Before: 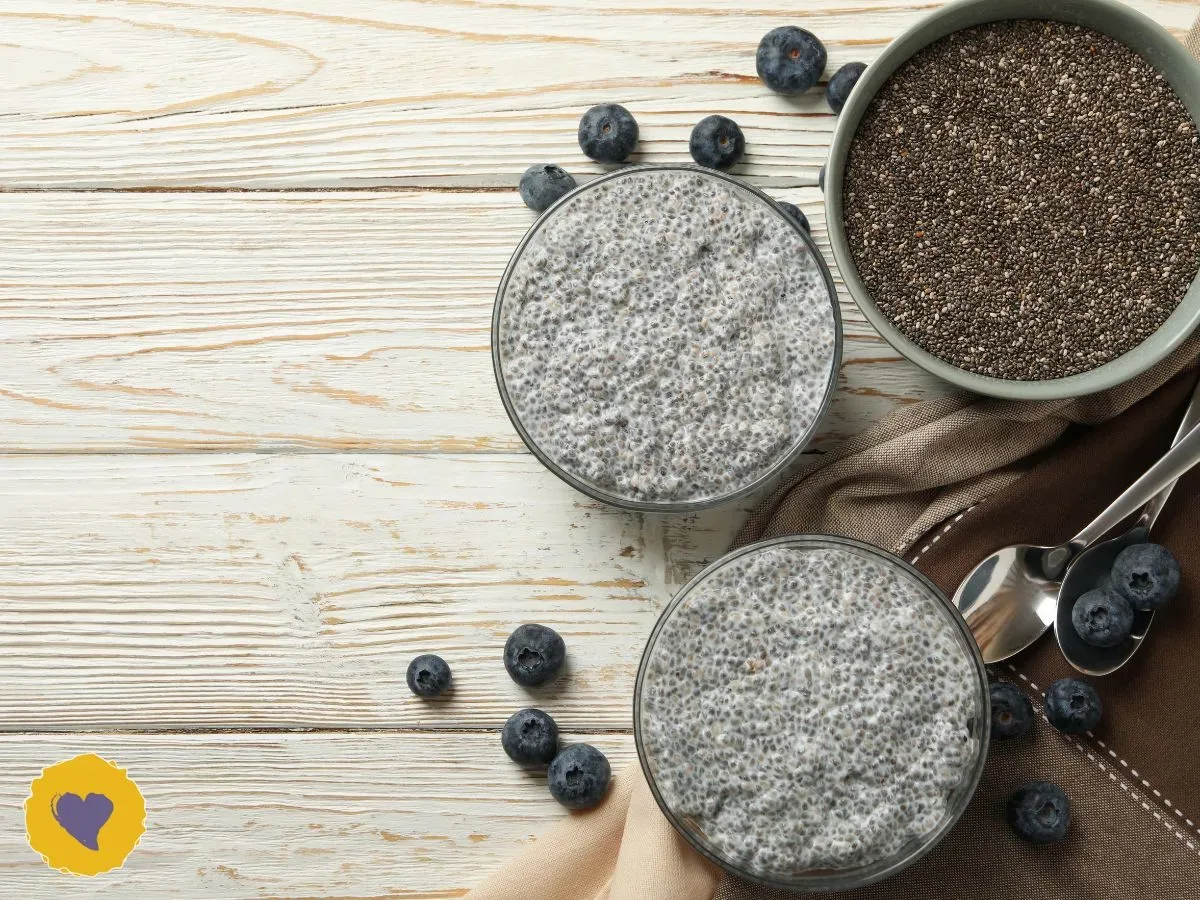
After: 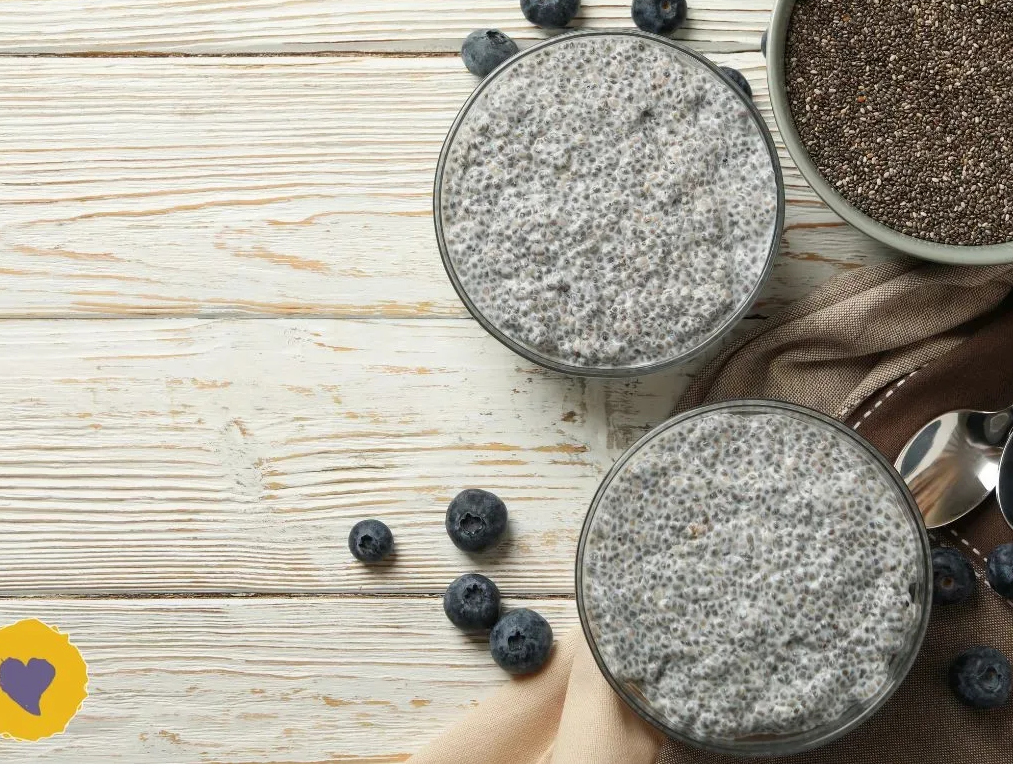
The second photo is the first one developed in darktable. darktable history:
crop and rotate: left 4.86%, top 15.084%, right 10.704%
